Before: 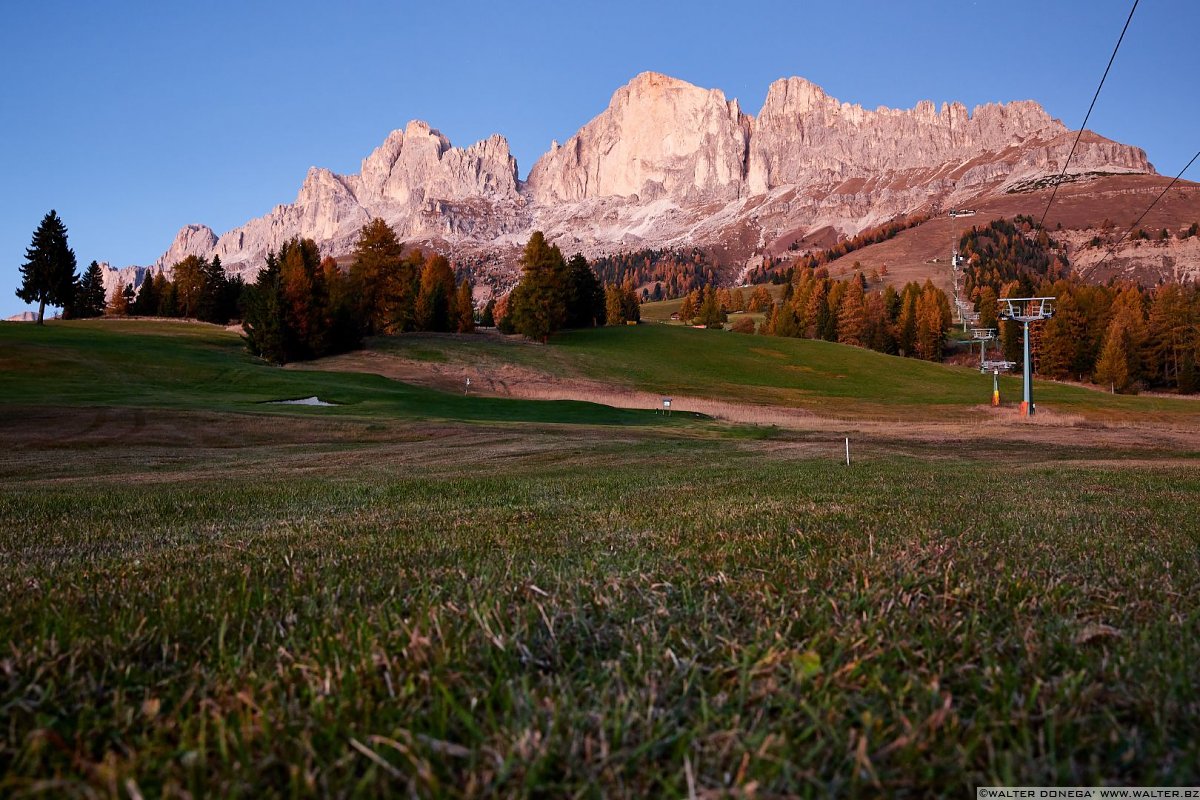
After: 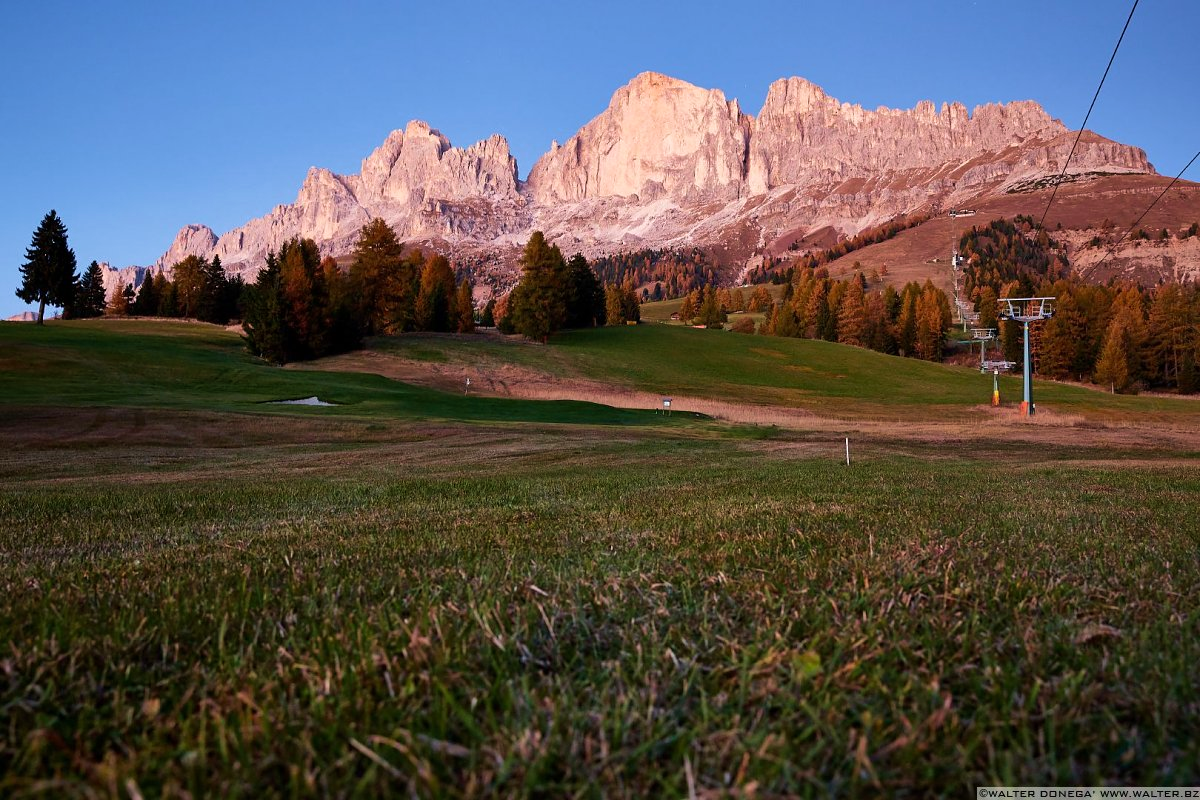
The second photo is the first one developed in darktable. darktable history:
velvia: strength 27.39%
